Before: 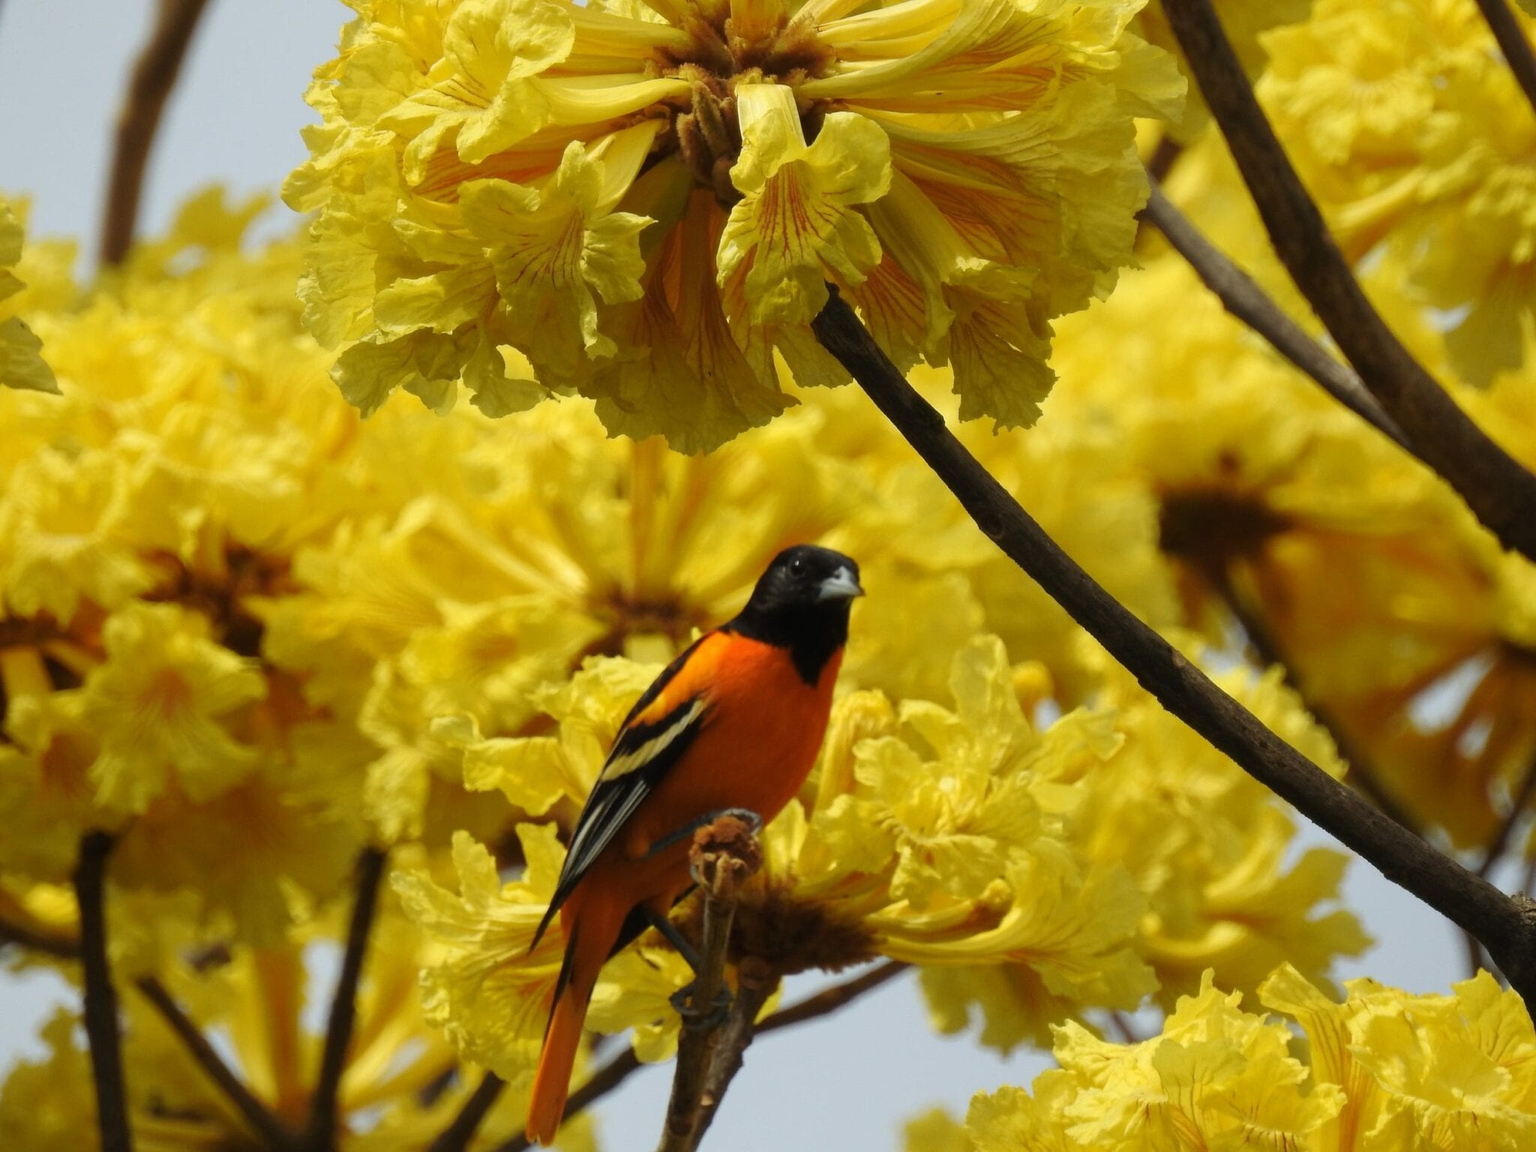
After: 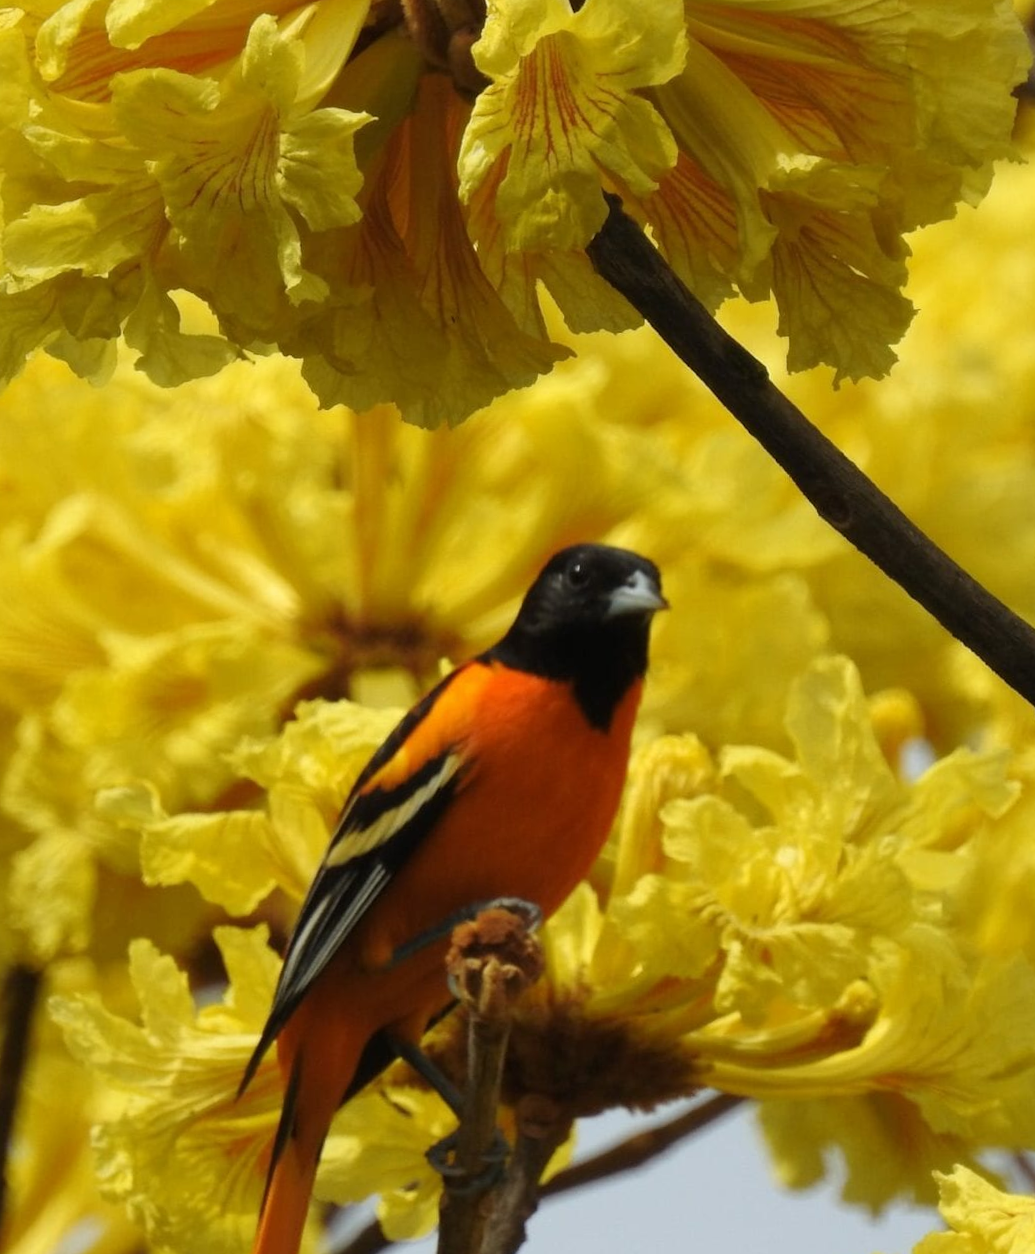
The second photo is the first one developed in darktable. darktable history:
rotate and perspective: rotation -1.77°, lens shift (horizontal) 0.004, automatic cropping off
crop and rotate: angle 0.02°, left 24.353%, top 13.219%, right 26.156%, bottom 8.224%
